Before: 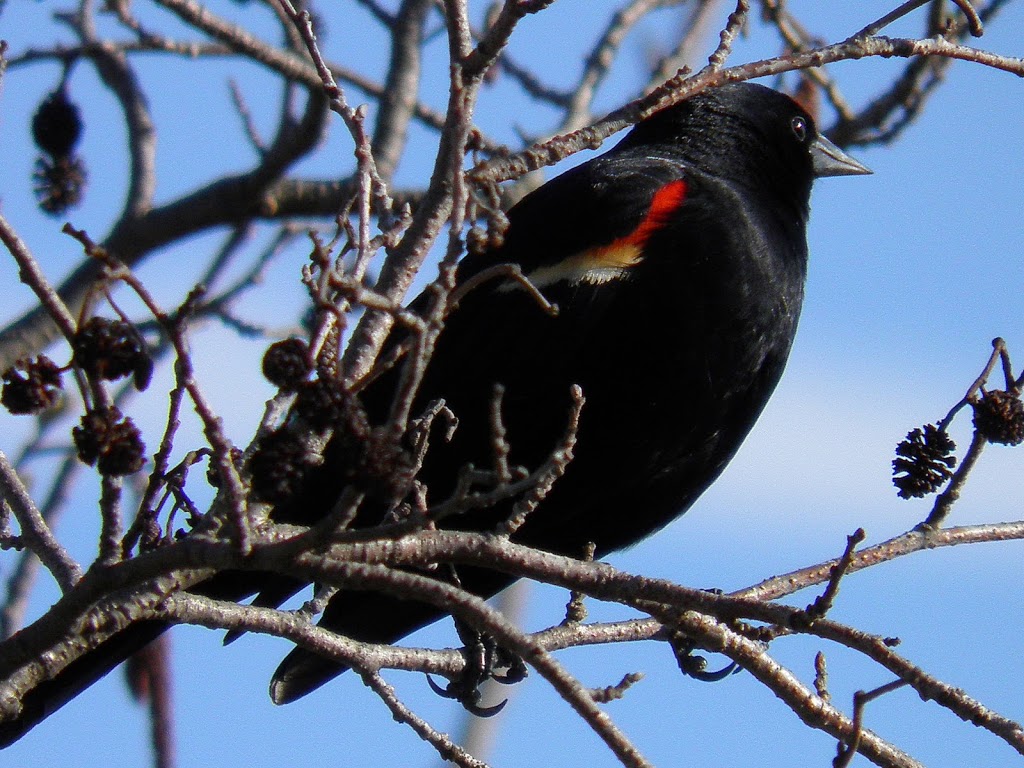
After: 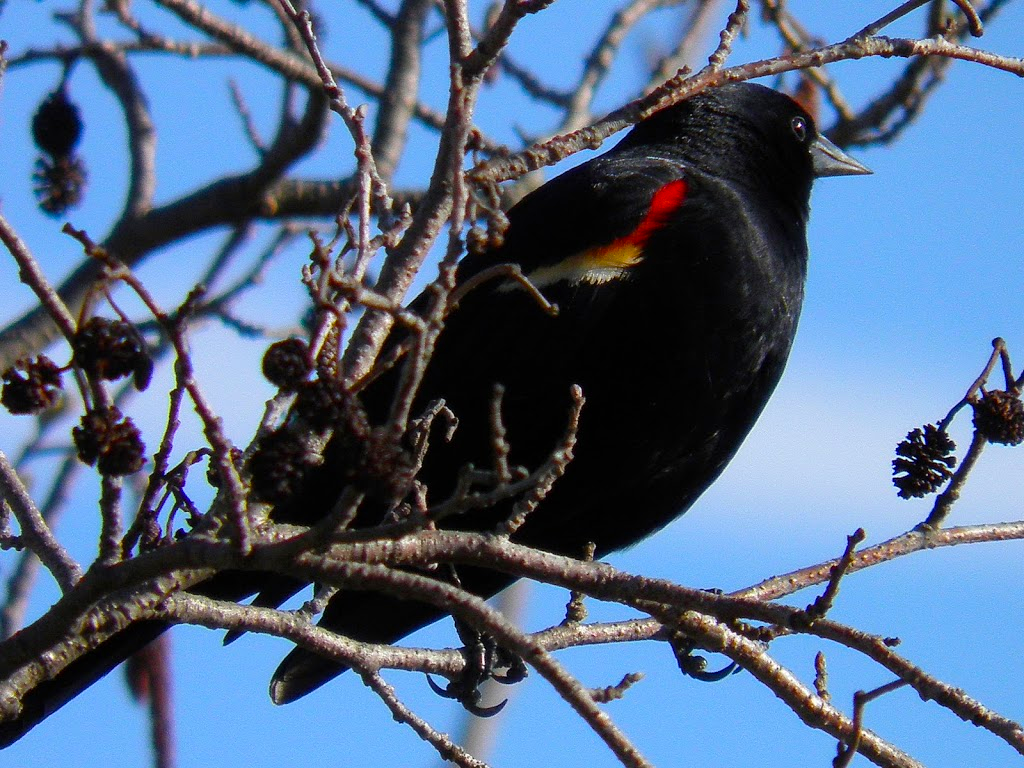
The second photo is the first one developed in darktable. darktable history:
color zones: curves: ch0 [(0, 0.5) (0.143, 0.5) (0.286, 0.5) (0.429, 0.504) (0.571, 0.5) (0.714, 0.509) (0.857, 0.5) (1, 0.5)]; ch1 [(0, 0.425) (0.143, 0.425) (0.286, 0.375) (0.429, 0.405) (0.571, 0.5) (0.714, 0.47) (0.857, 0.425) (1, 0.435)]; ch2 [(0, 0.5) (0.143, 0.5) (0.286, 0.5) (0.429, 0.517) (0.571, 0.5) (0.714, 0.51) (0.857, 0.5) (1, 0.5)], mix -136.4%
color balance rgb: perceptual saturation grading › global saturation 25.454%, global vibrance 9.76%
